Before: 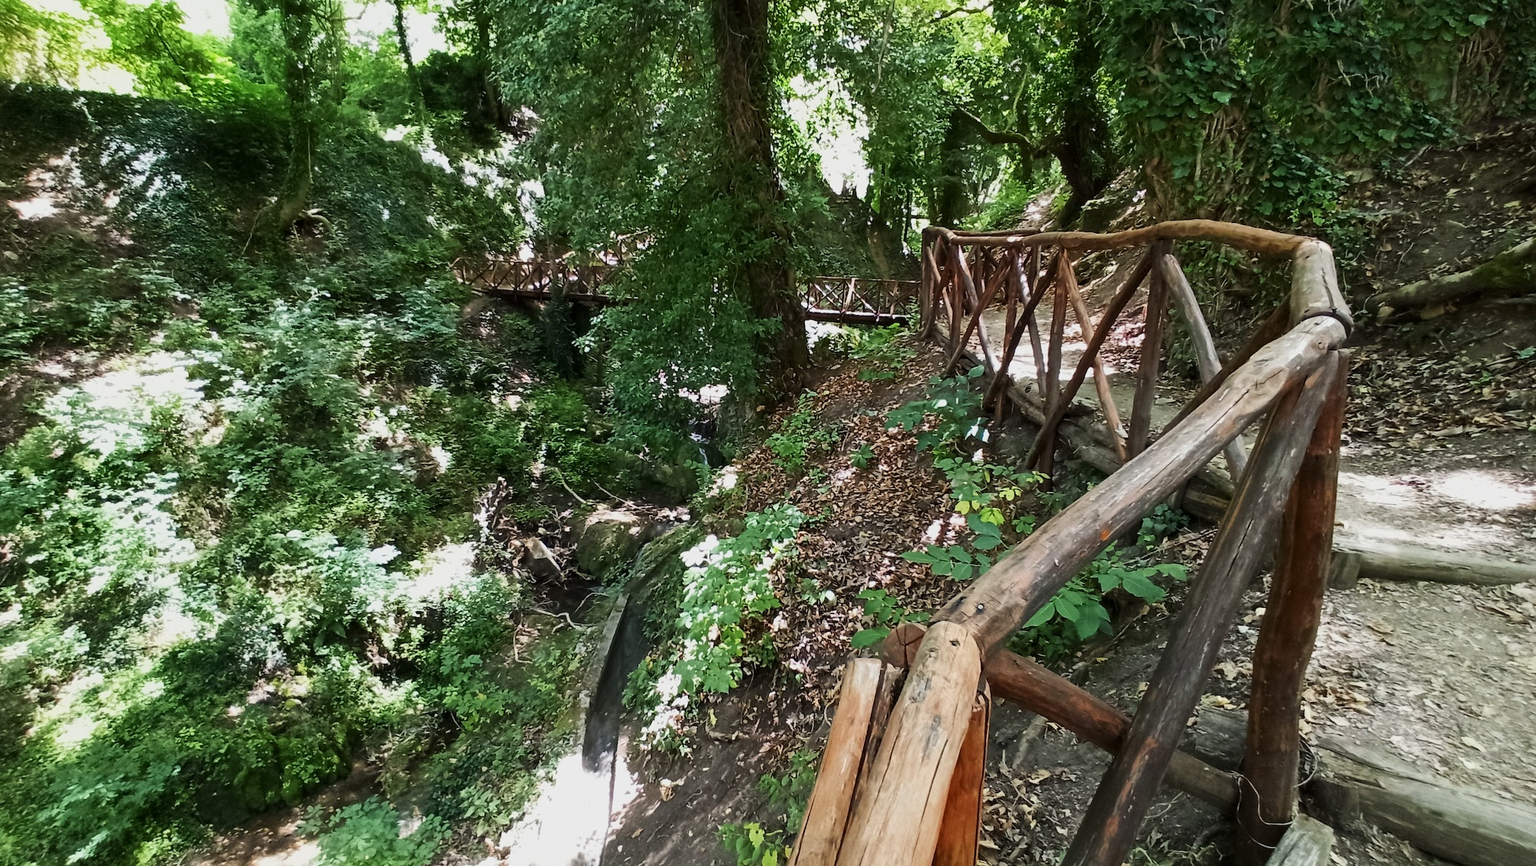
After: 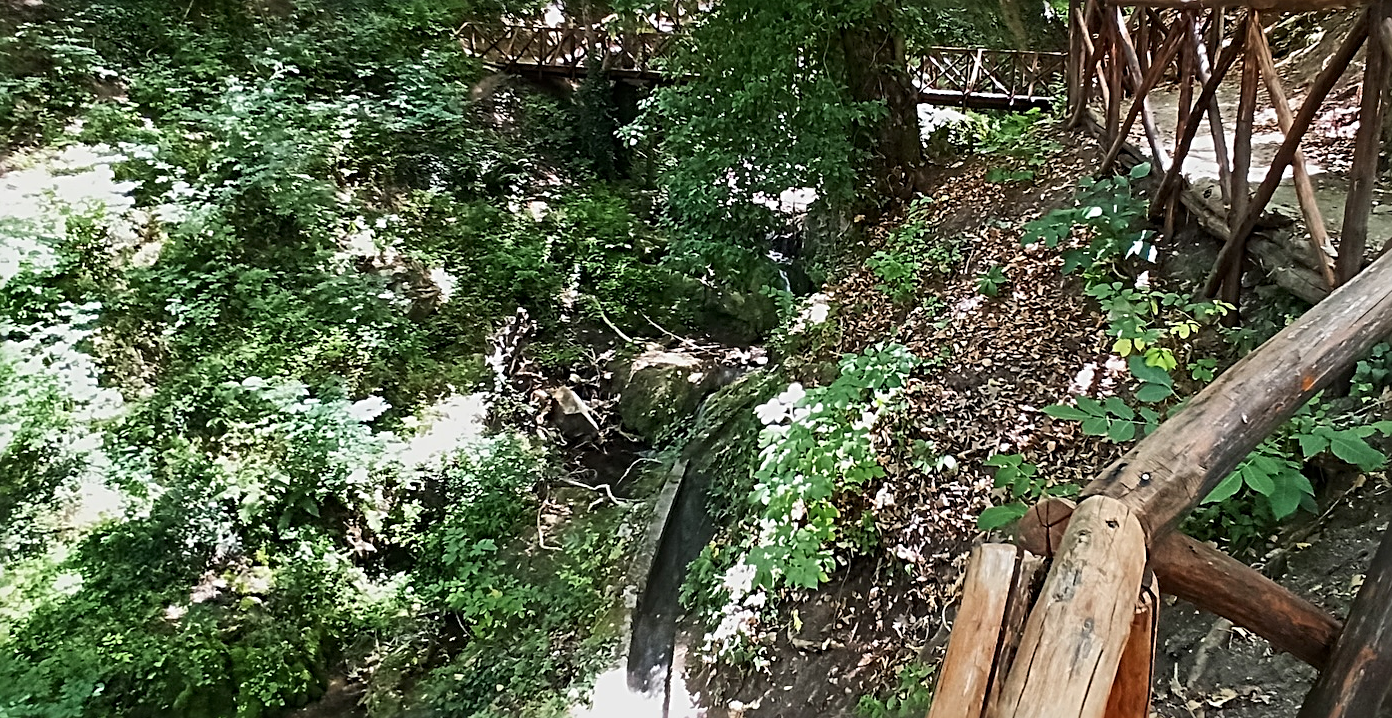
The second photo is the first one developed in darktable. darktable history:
sharpen: radius 2.822, amount 0.728
crop: left 6.588%, top 27.78%, right 23.794%, bottom 8.445%
